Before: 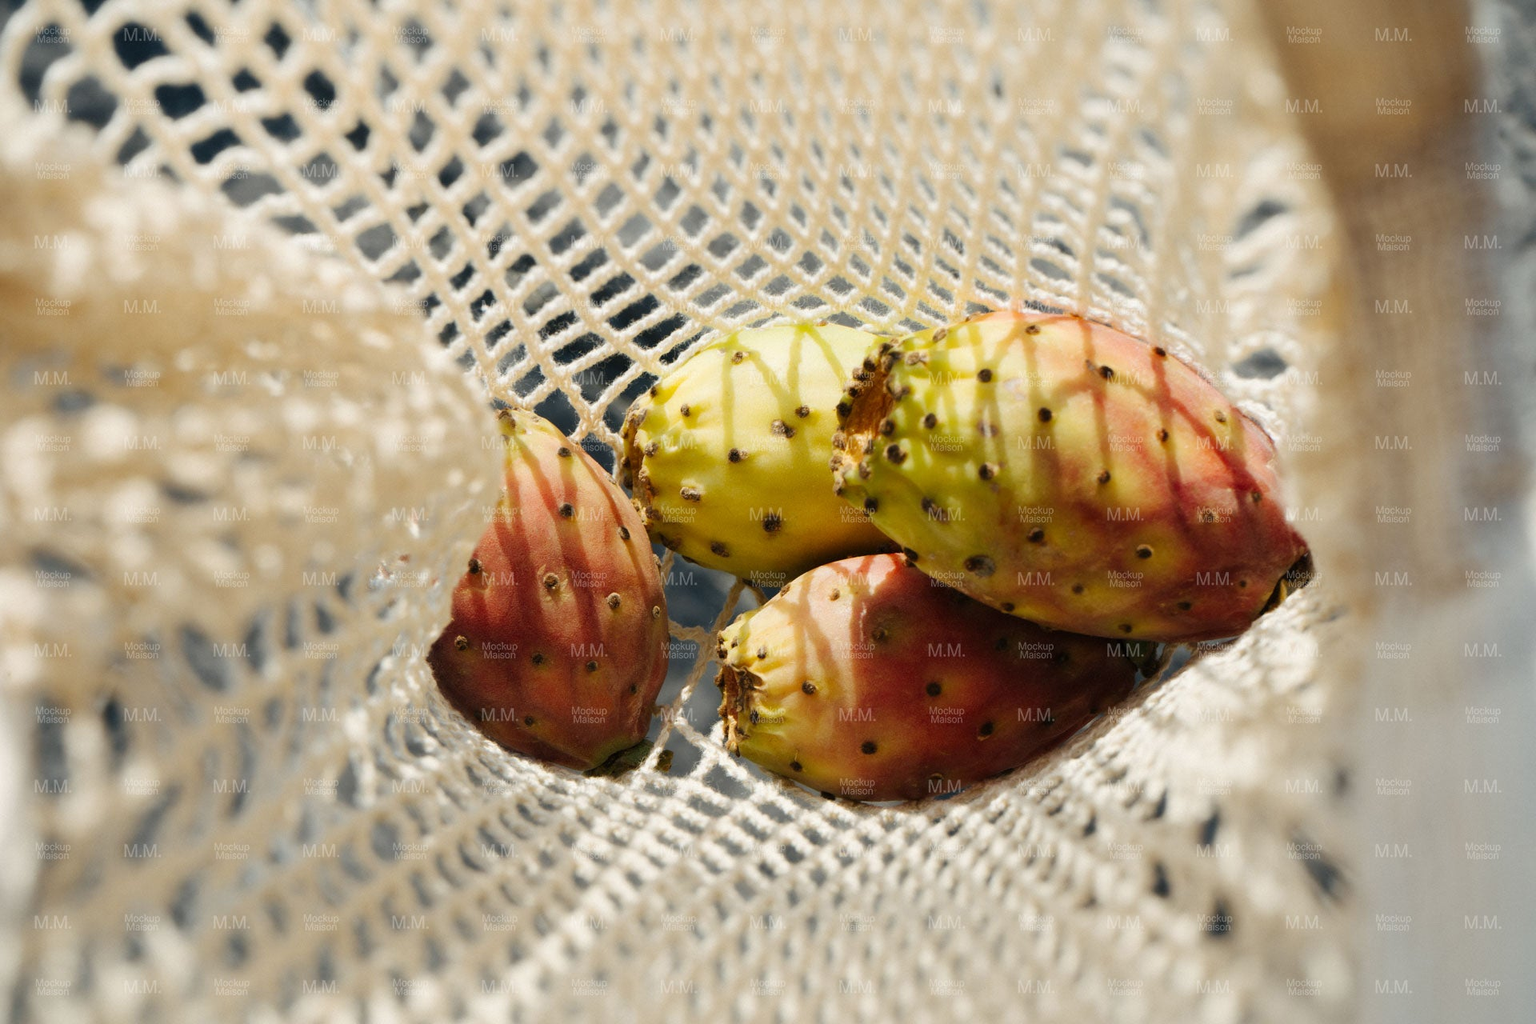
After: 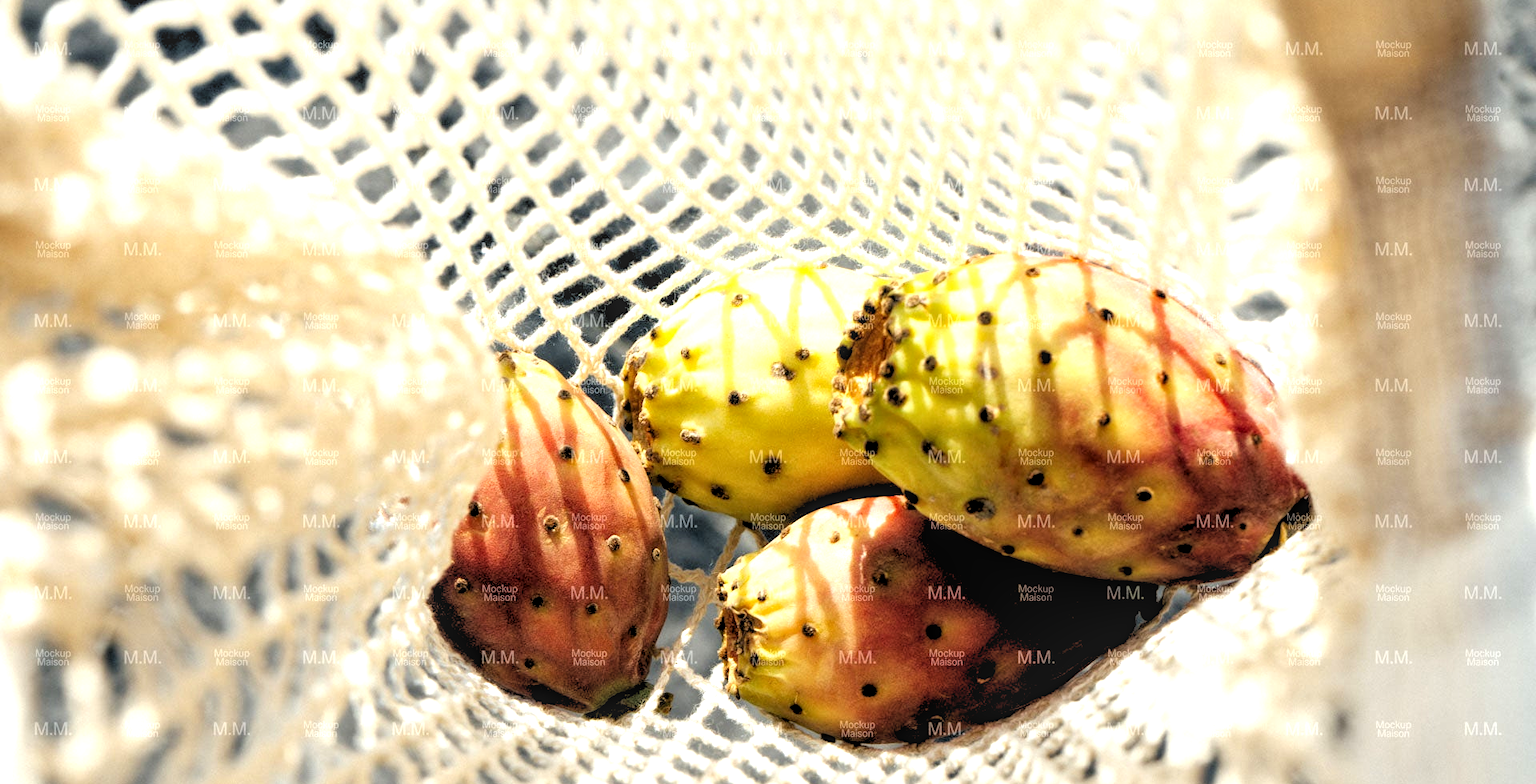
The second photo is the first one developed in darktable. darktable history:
local contrast: on, module defaults
exposure: exposure 0.766 EV, compensate highlight preservation false
crop: top 5.667%, bottom 17.637%
rgb levels: levels [[0.029, 0.461, 0.922], [0, 0.5, 1], [0, 0.5, 1]]
color correction: highlights a* -0.137, highlights b* 0.137
